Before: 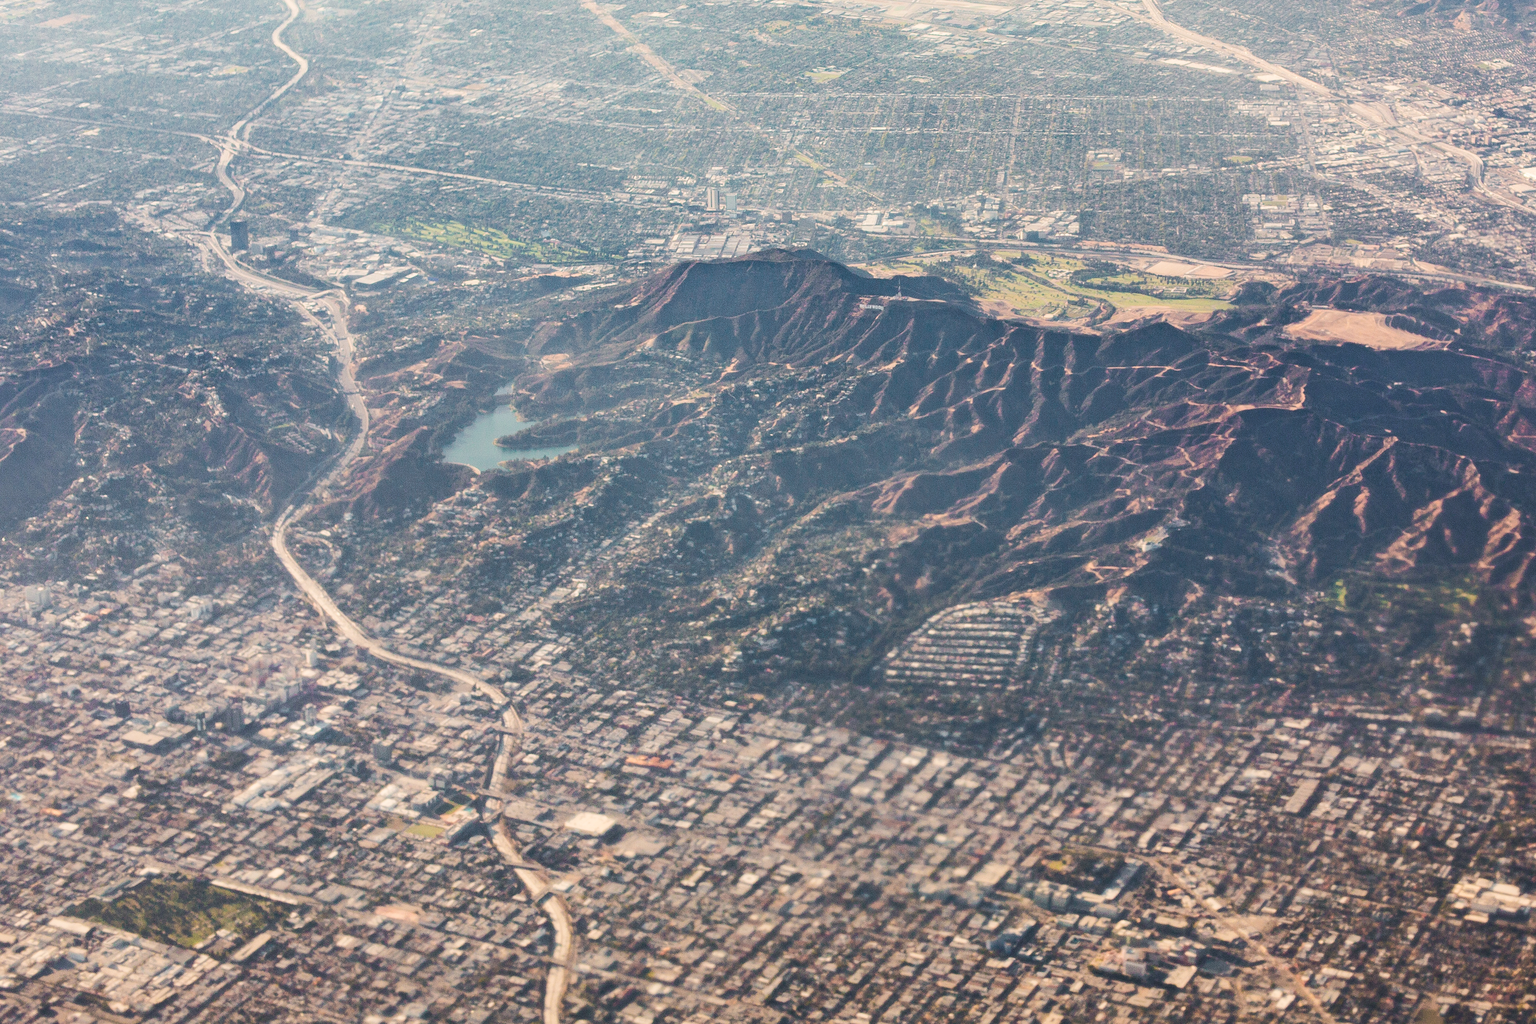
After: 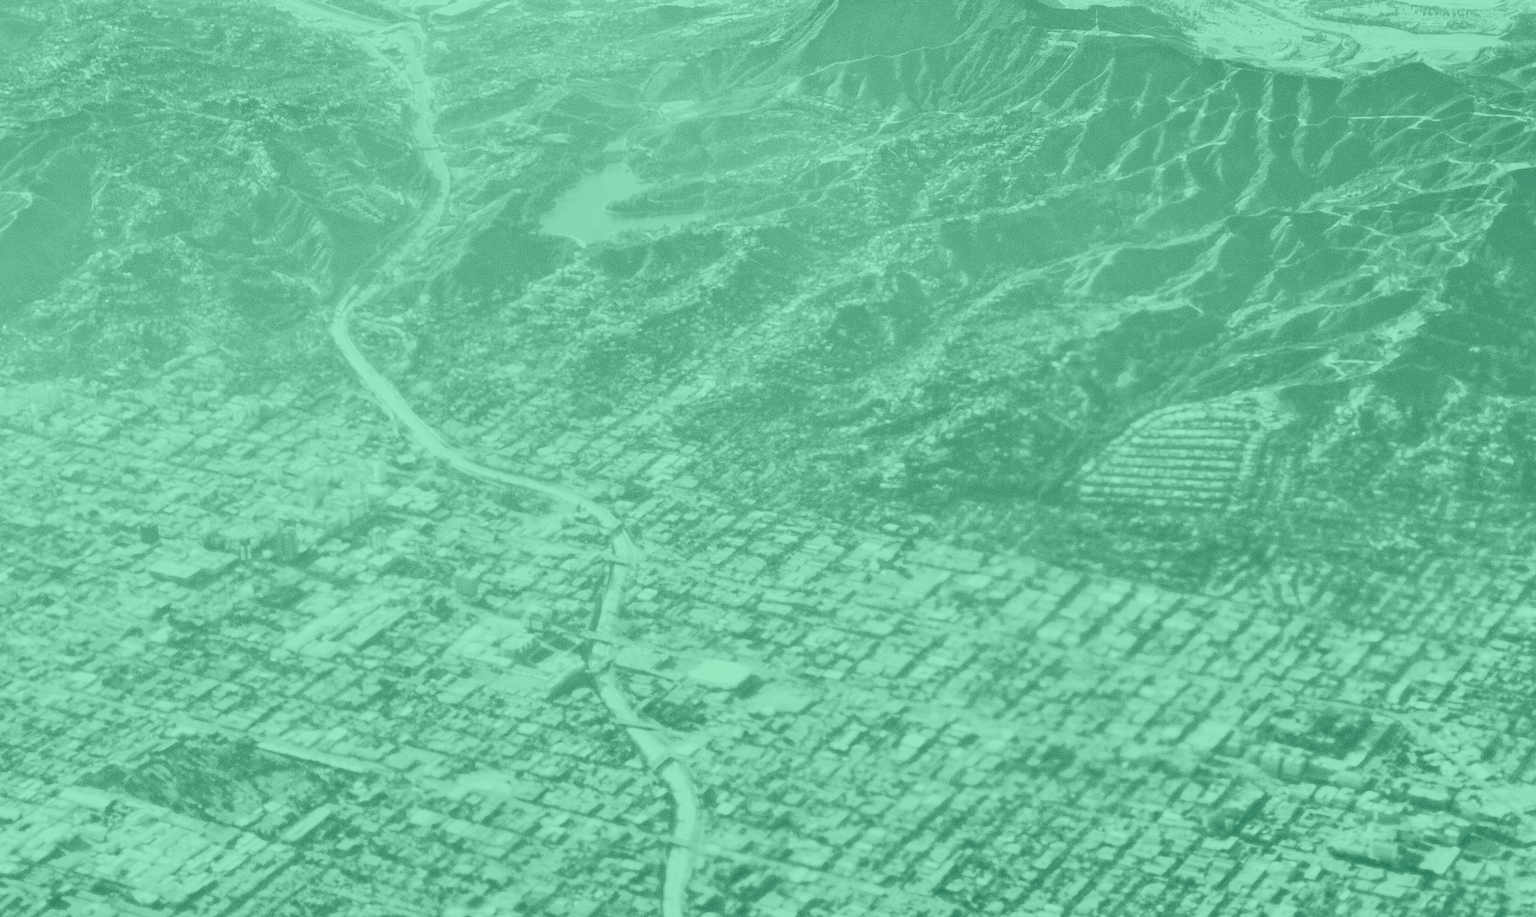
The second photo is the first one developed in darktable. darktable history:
local contrast: on, module defaults
crop: top 26.531%, right 17.959%
colorize: hue 147.6°, saturation 65%, lightness 21.64%
color calibration: illuminant custom, x 0.39, y 0.392, temperature 3856.94 K
tone curve: curves: ch0 [(0, 0) (0.26, 0.424) (0.417, 0.585) (1, 1)]
tone equalizer: on, module defaults
base curve: curves: ch0 [(0, 0) (0.036, 0.025) (0.121, 0.166) (0.206, 0.329) (0.605, 0.79) (1, 1)], preserve colors none
